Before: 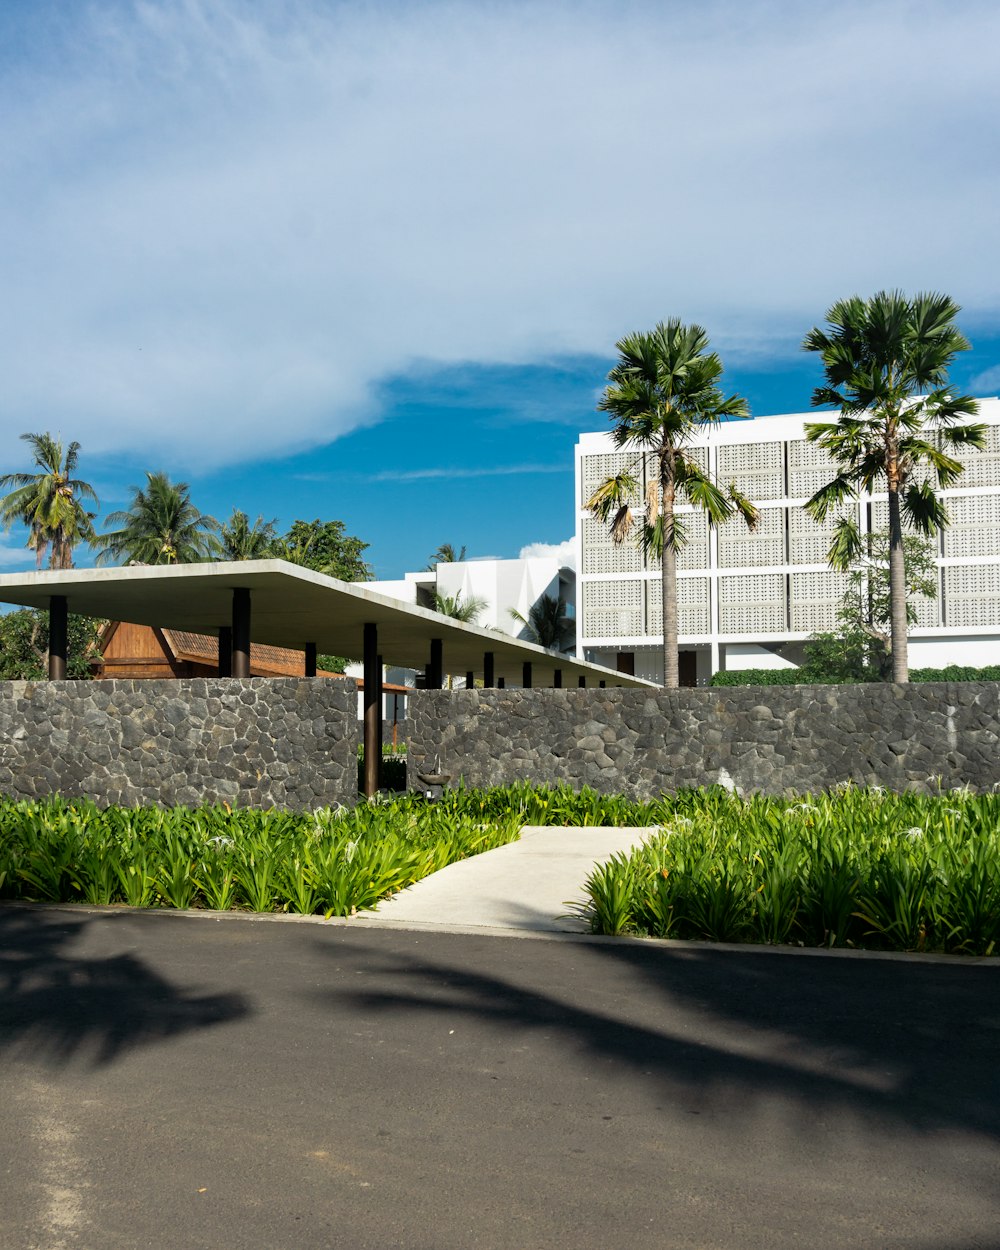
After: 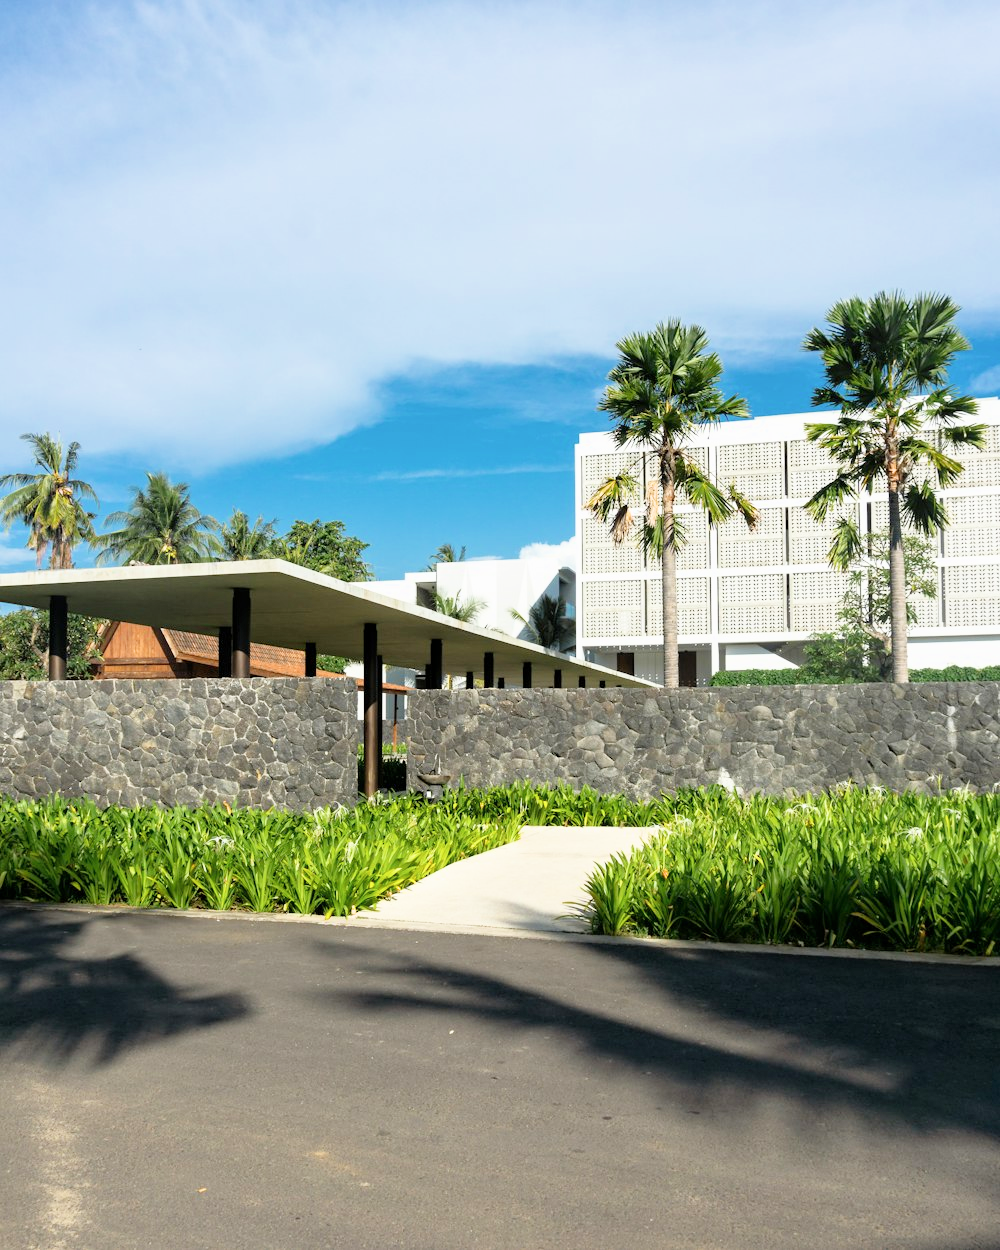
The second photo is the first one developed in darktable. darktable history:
filmic rgb: black relative exposure -16 EV, white relative exposure 4.03 EV, target black luminance 0%, hardness 7.64, latitude 72.07%, contrast 0.907, highlights saturation mix 10.32%, shadows ↔ highlights balance -0.369%
exposure: black level correction 0, exposure 1.096 EV, compensate highlight preservation false
